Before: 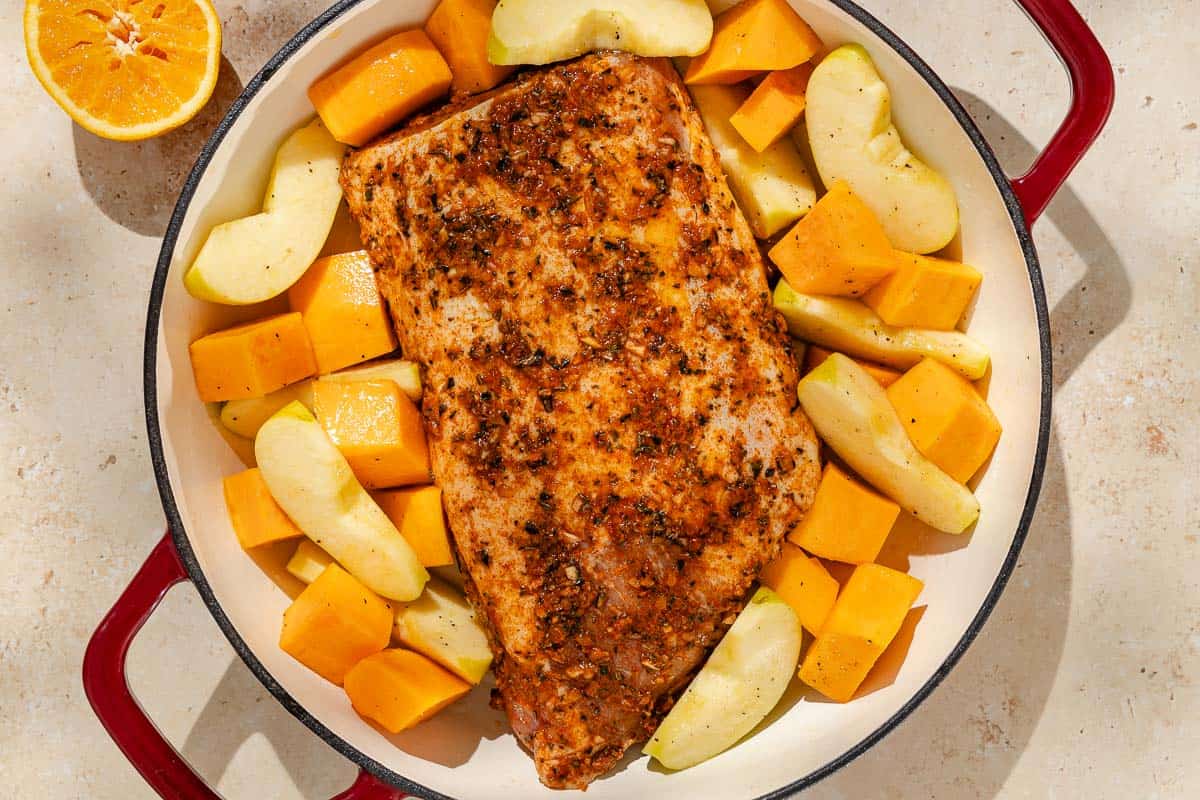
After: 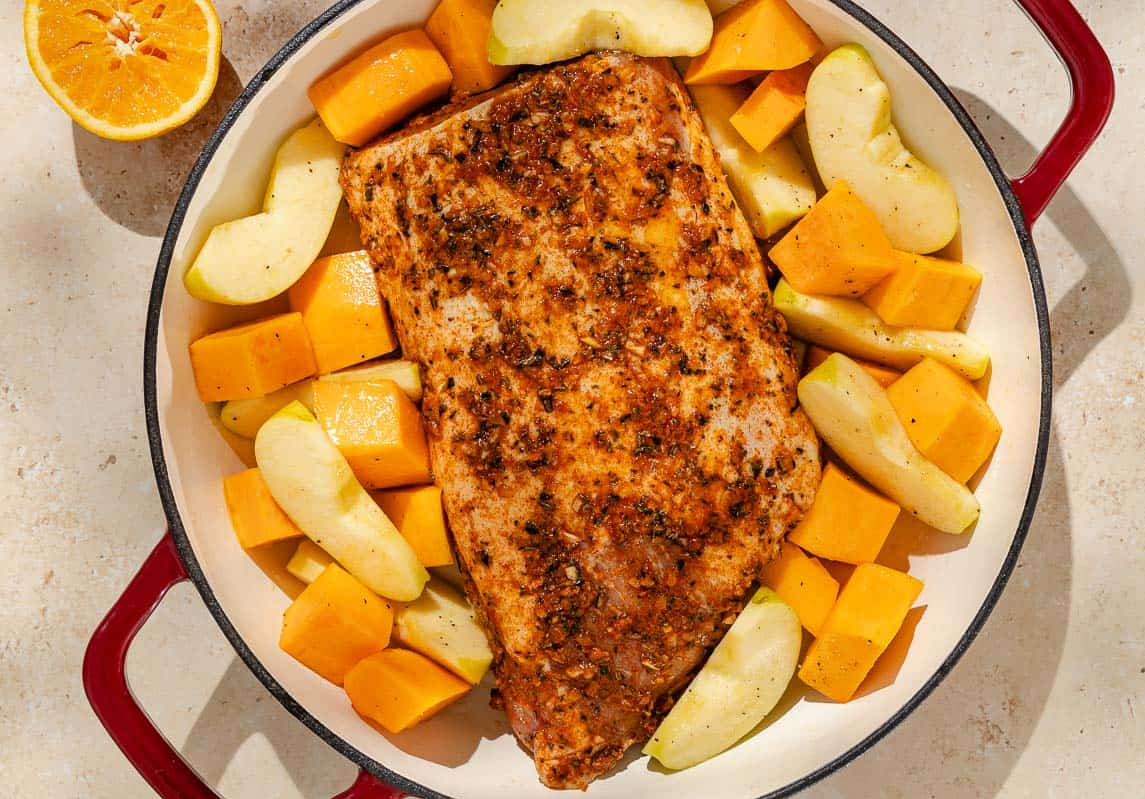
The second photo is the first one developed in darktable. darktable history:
crop: right 4.569%, bottom 0.018%
